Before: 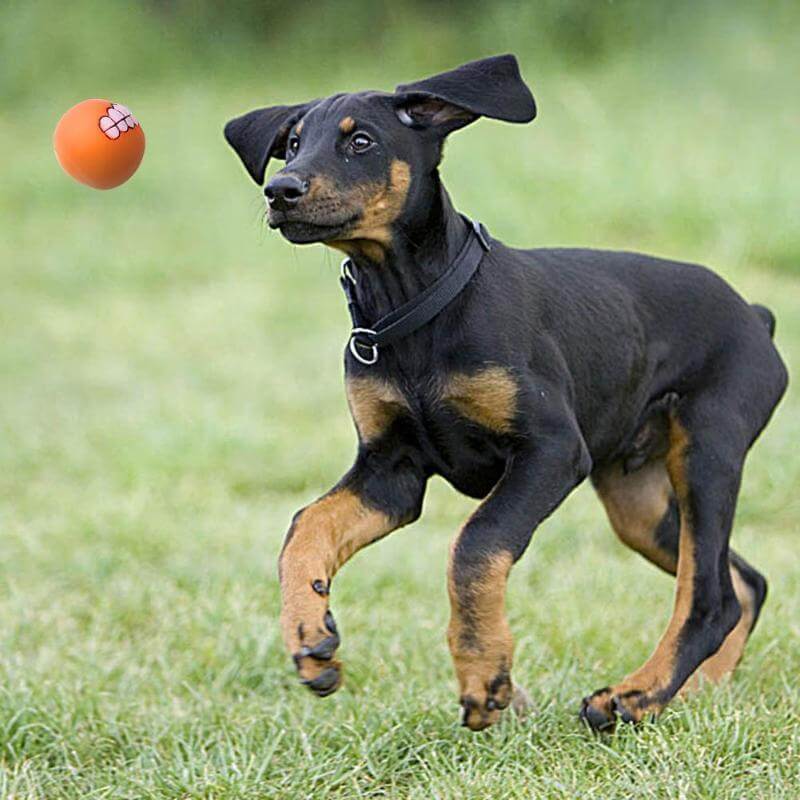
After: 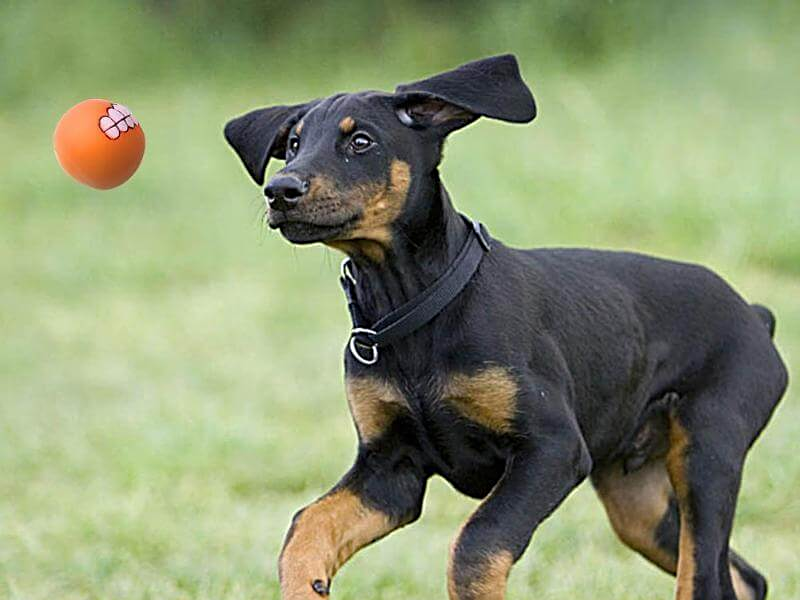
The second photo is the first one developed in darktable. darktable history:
crop: bottom 24.967%
sharpen: amount 0.2
